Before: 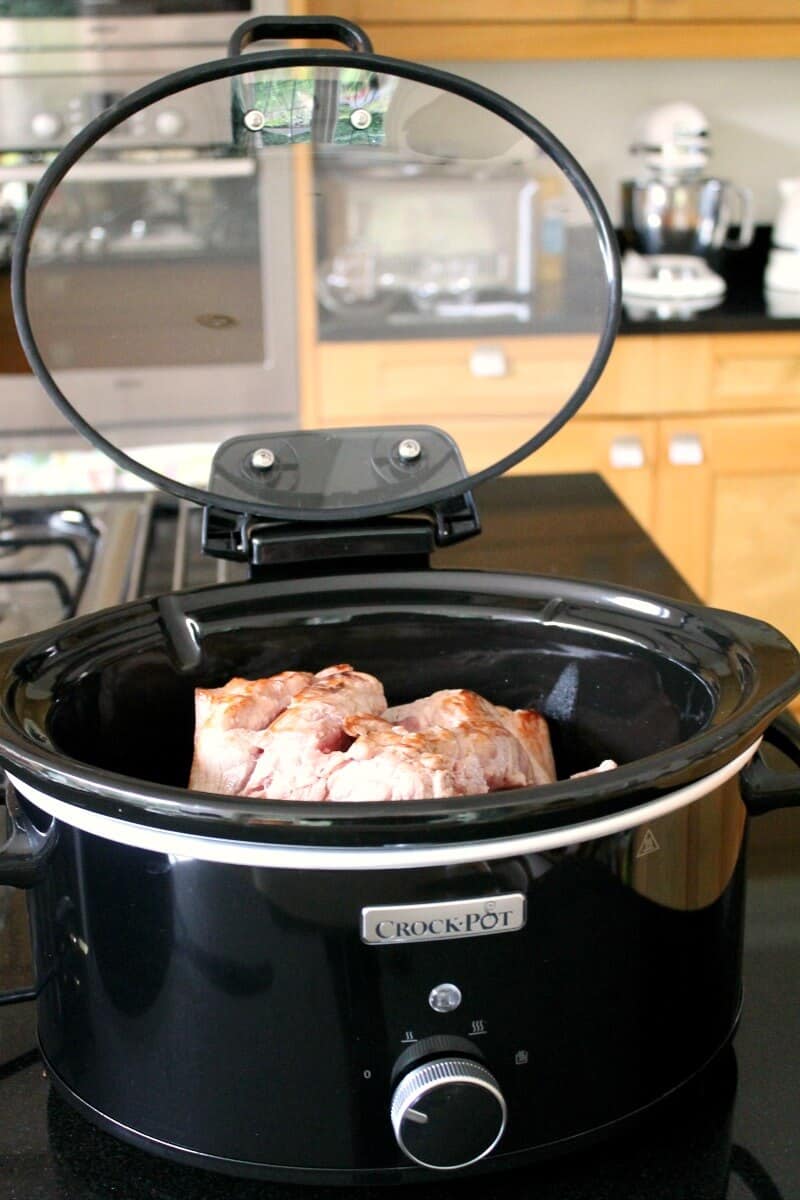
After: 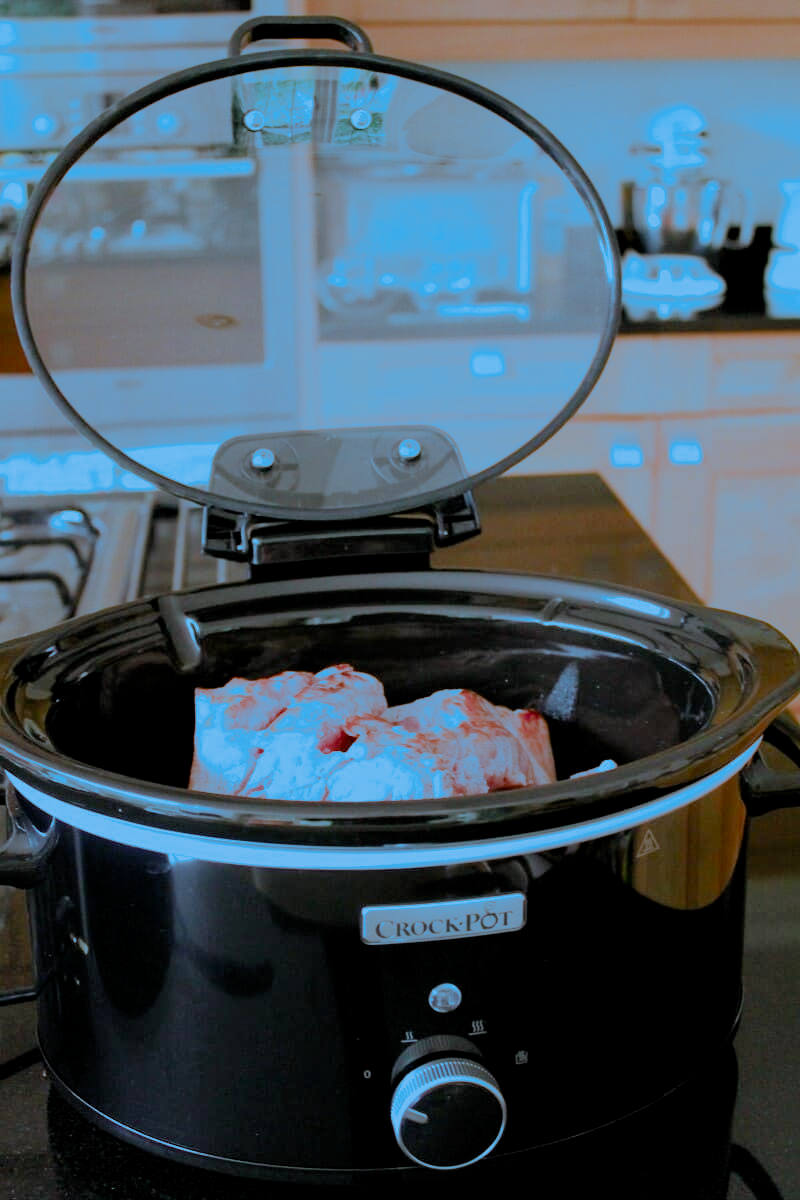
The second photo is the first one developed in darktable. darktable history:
split-toning: shadows › hue 220°, shadows › saturation 0.64, highlights › hue 220°, highlights › saturation 0.64, balance 0, compress 5.22%
filmic rgb: black relative exposure -8.79 EV, white relative exposure 4.98 EV, threshold 6 EV, target black luminance 0%, hardness 3.77, latitude 66.34%, contrast 0.822, highlights saturation mix 10%, shadows ↔ highlights balance 20%, add noise in highlights 0.1, color science v4 (2020), iterations of high-quality reconstruction 0, type of noise poissonian, enable highlight reconstruction true
